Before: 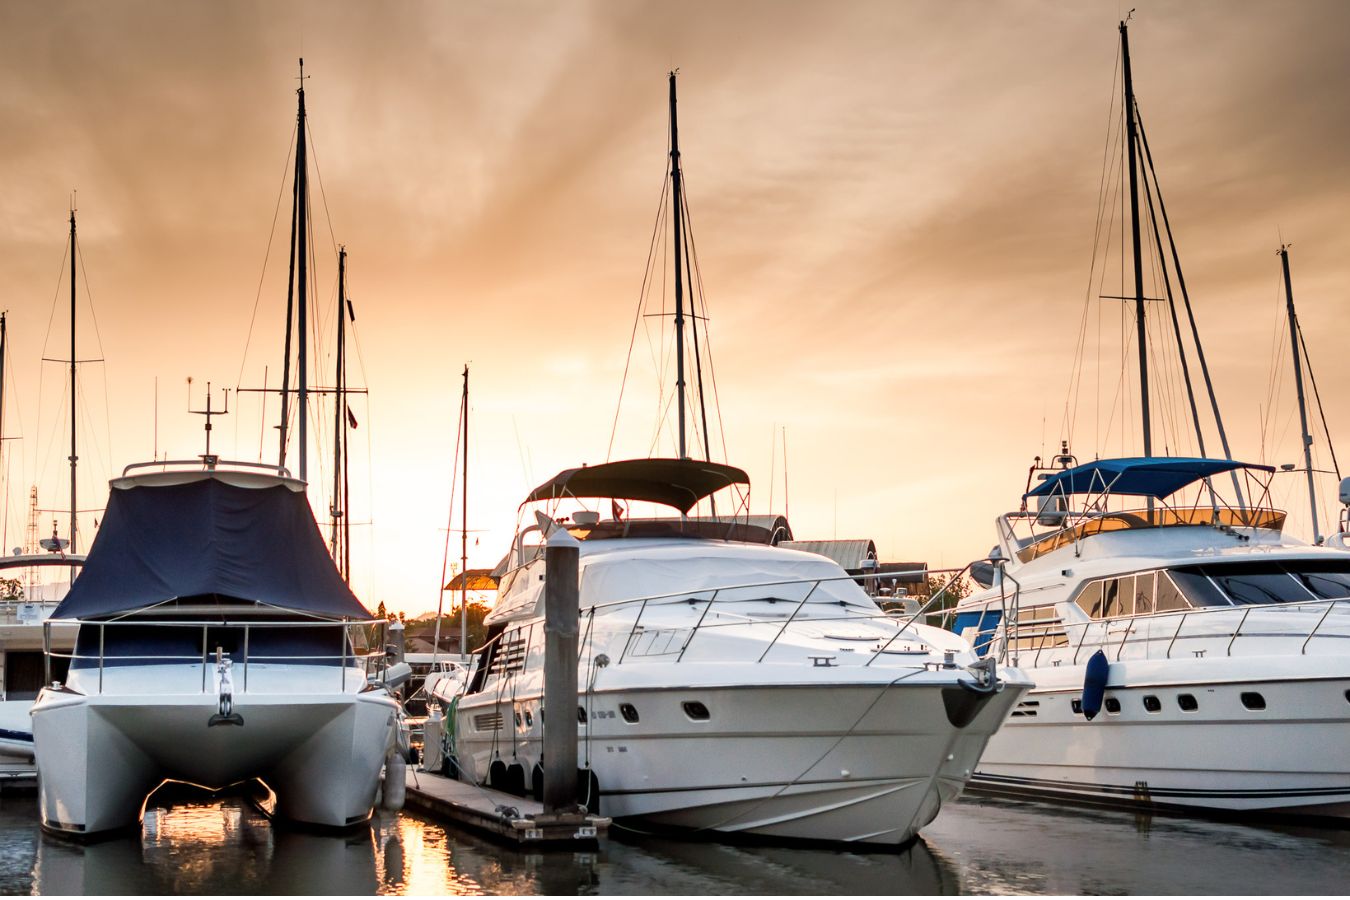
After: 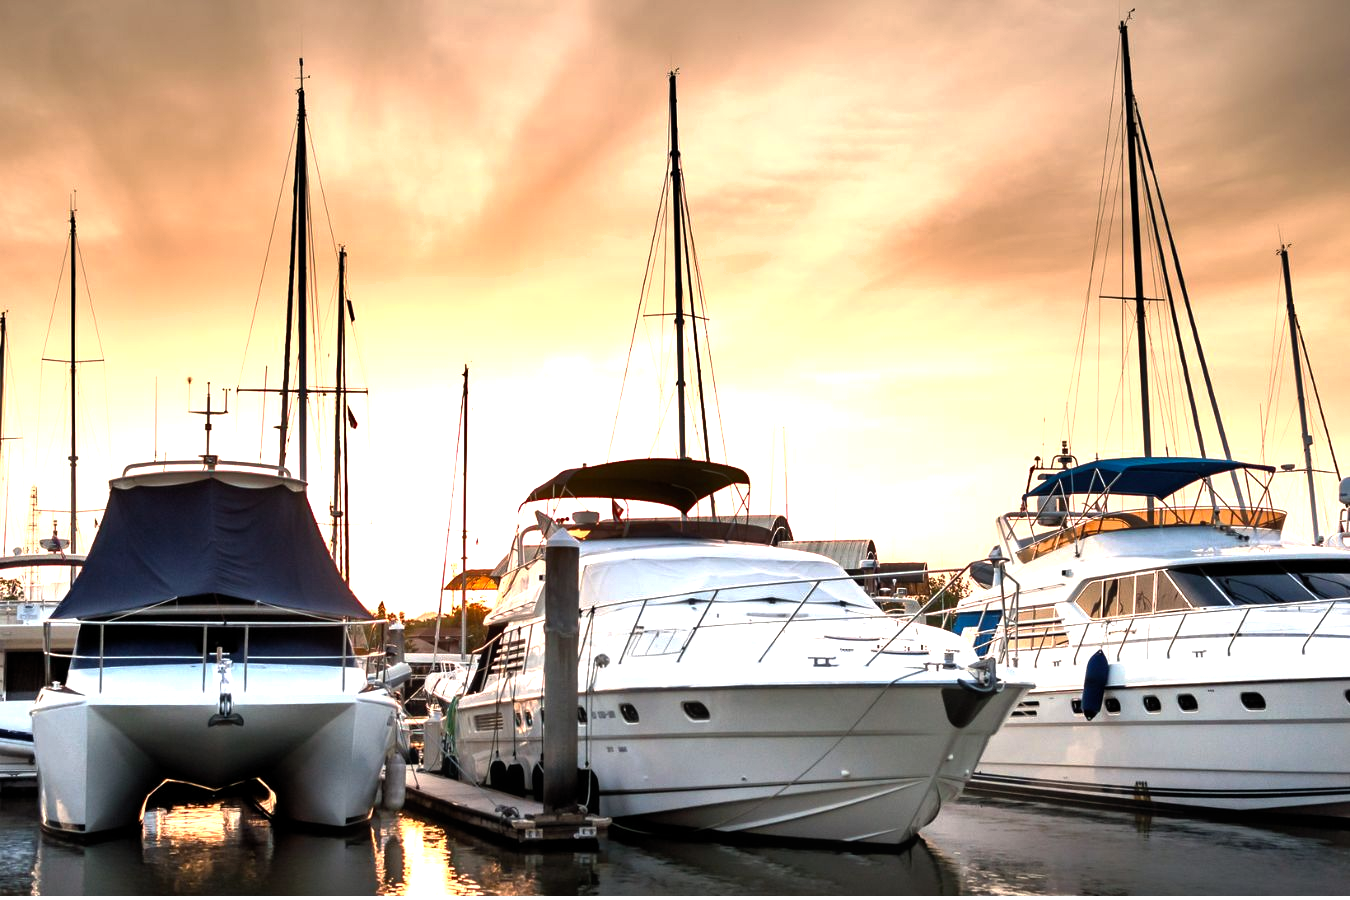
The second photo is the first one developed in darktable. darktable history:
shadows and highlights: shadows 36.79, highlights -26.88, soften with gaussian
contrast equalizer: octaves 7, y [[0.48, 0.654, 0.731, 0.706, 0.772, 0.382], [0.55 ×6], [0 ×6], [0 ×6], [0 ×6]], mix -0.115
levels: levels [0.012, 0.367, 0.697]
base curve: curves: ch0 [(0, 0) (0.595, 0.418) (1, 1)], preserve colors none
